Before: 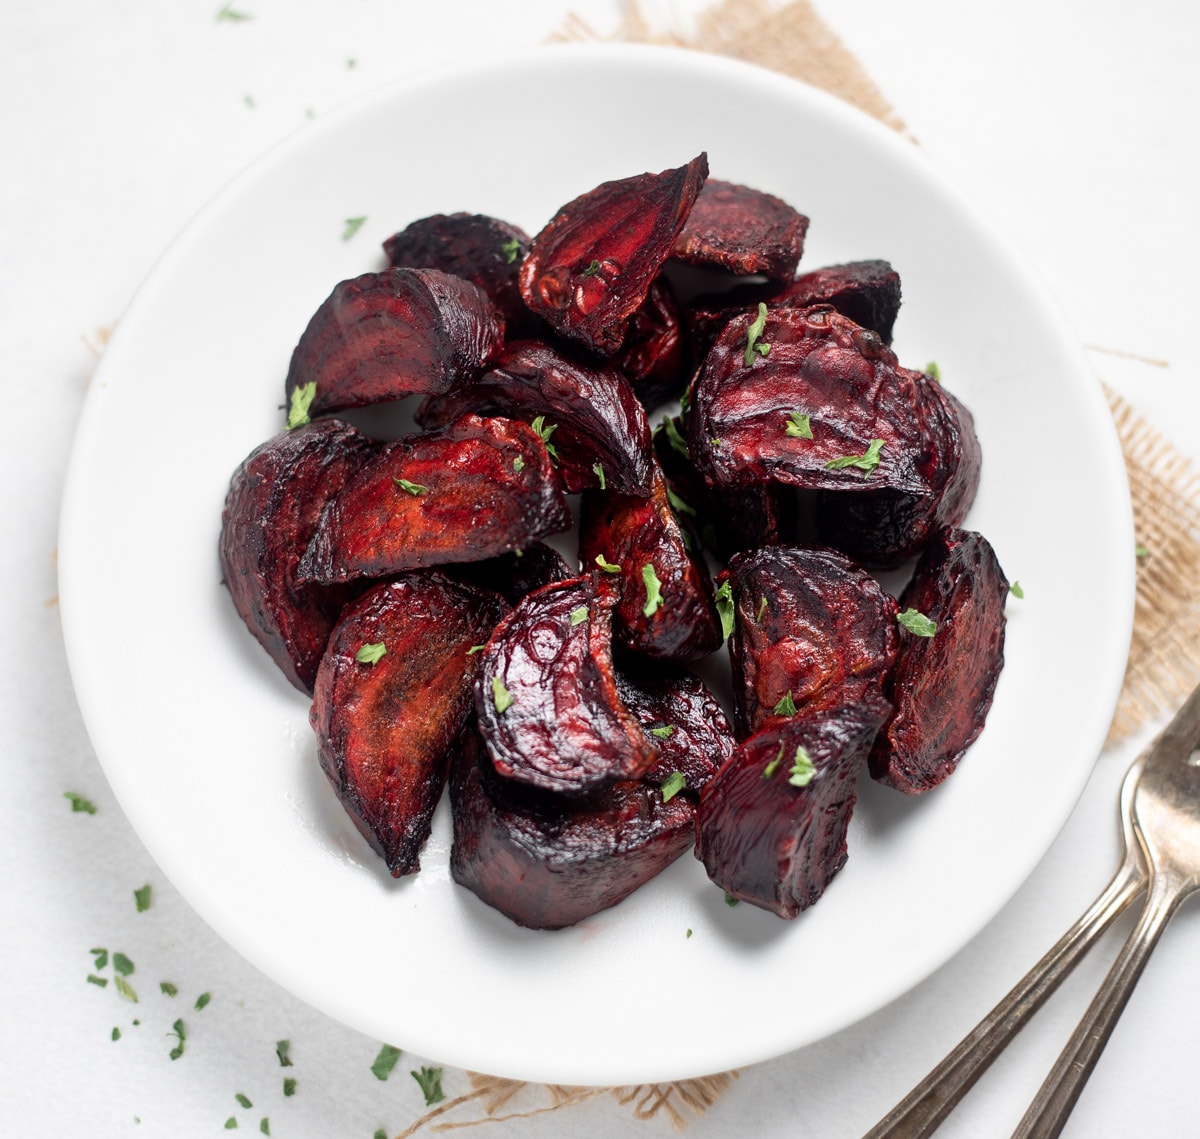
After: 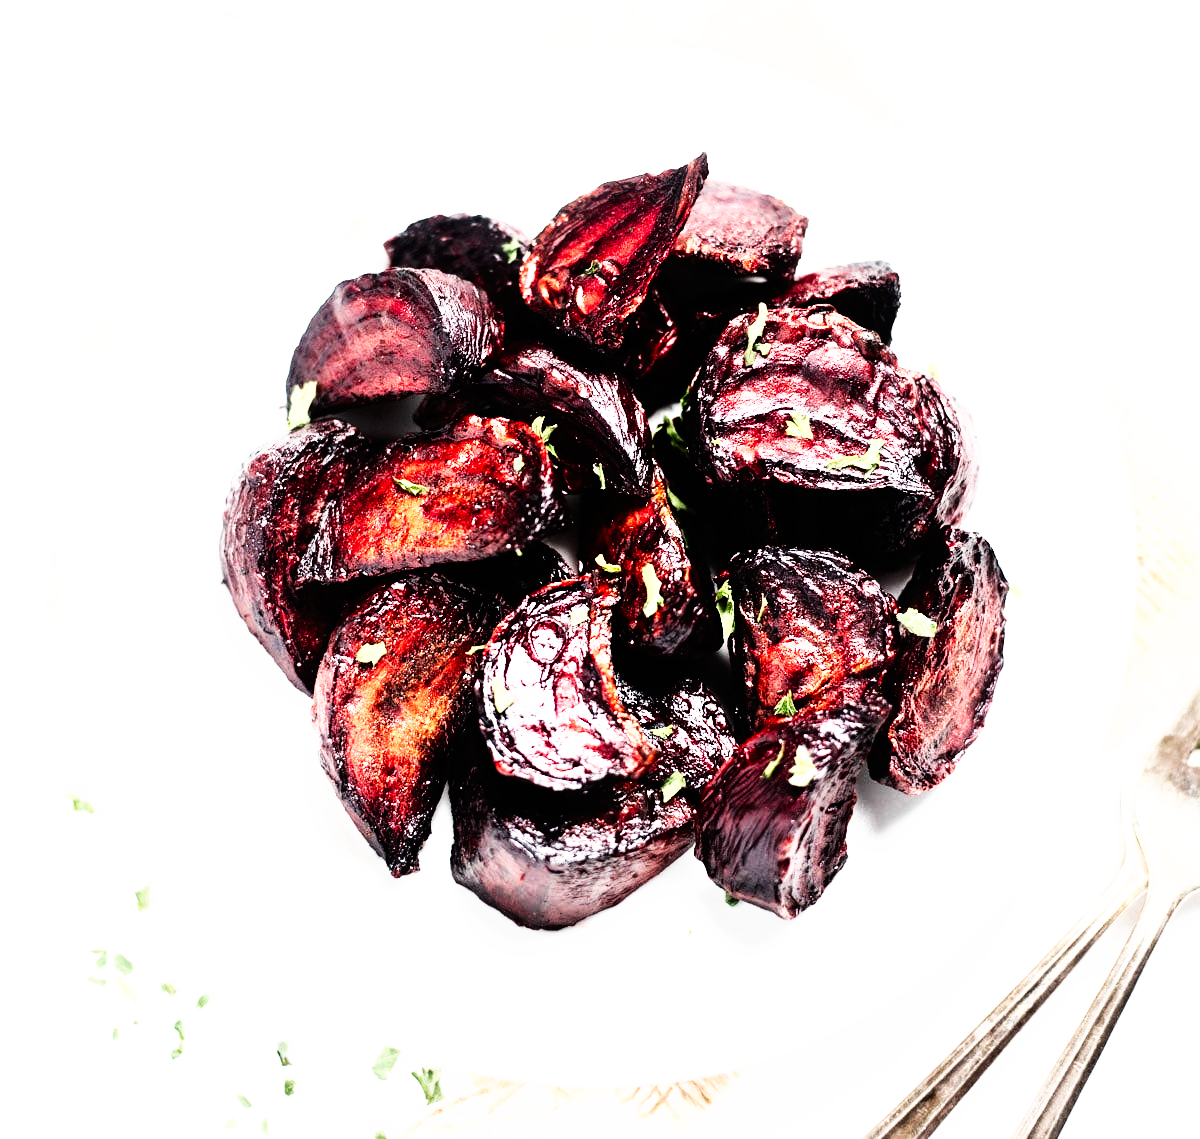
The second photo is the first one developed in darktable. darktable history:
rgb curve: curves: ch0 [(0, 0) (0.21, 0.15) (0.24, 0.21) (0.5, 0.75) (0.75, 0.96) (0.89, 0.99) (1, 1)]; ch1 [(0, 0.02) (0.21, 0.13) (0.25, 0.2) (0.5, 0.67) (0.75, 0.9) (0.89, 0.97) (1, 1)]; ch2 [(0, 0.02) (0.21, 0.13) (0.25, 0.2) (0.5, 0.67) (0.75, 0.9) (0.89, 0.97) (1, 1)], compensate middle gray true
base curve: curves: ch0 [(0, 0) (0.007, 0.004) (0.027, 0.03) (0.046, 0.07) (0.207, 0.54) (0.442, 0.872) (0.673, 0.972) (1, 1)], preserve colors none
